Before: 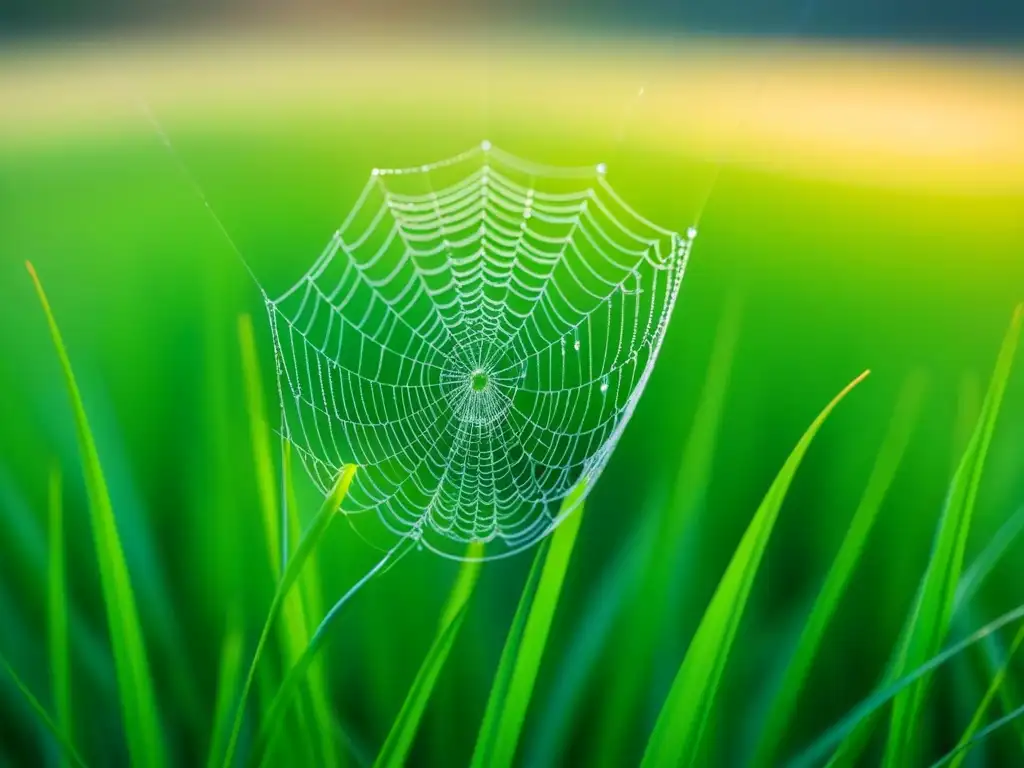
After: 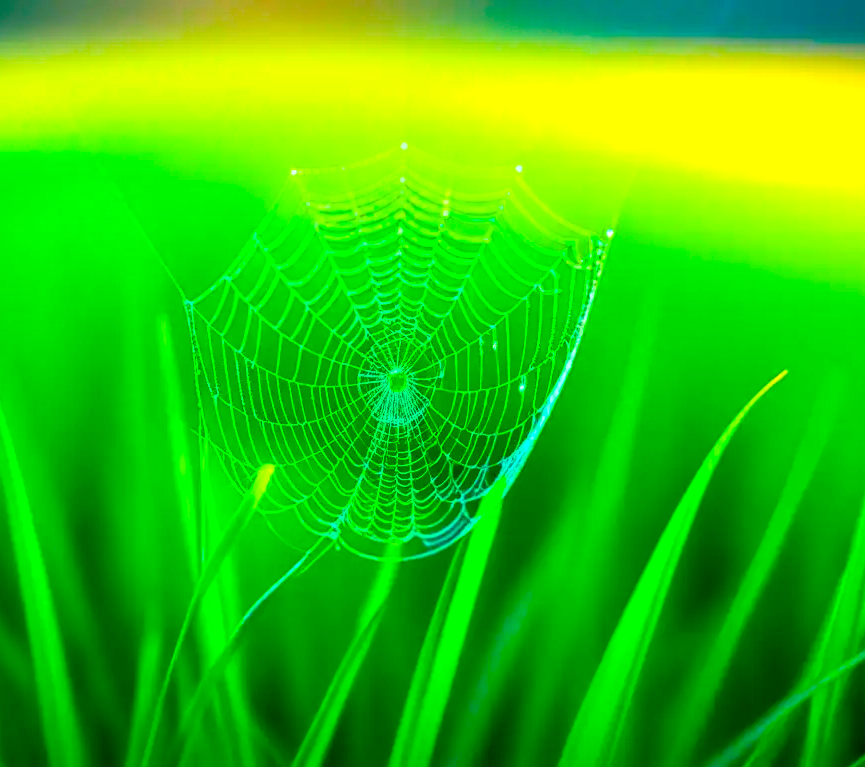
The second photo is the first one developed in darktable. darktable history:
color balance rgb: highlights gain › luminance 15.489%, highlights gain › chroma 7.095%, highlights gain › hue 128.51°, linear chroma grading › shadows -29.561%, linear chroma grading › global chroma 34.762%, perceptual saturation grading › global saturation 30.833%, global vibrance 40.433%
crop: left 8.066%, right 7.434%
exposure: black level correction 0.001, exposure 0.499 EV, compensate highlight preservation false
